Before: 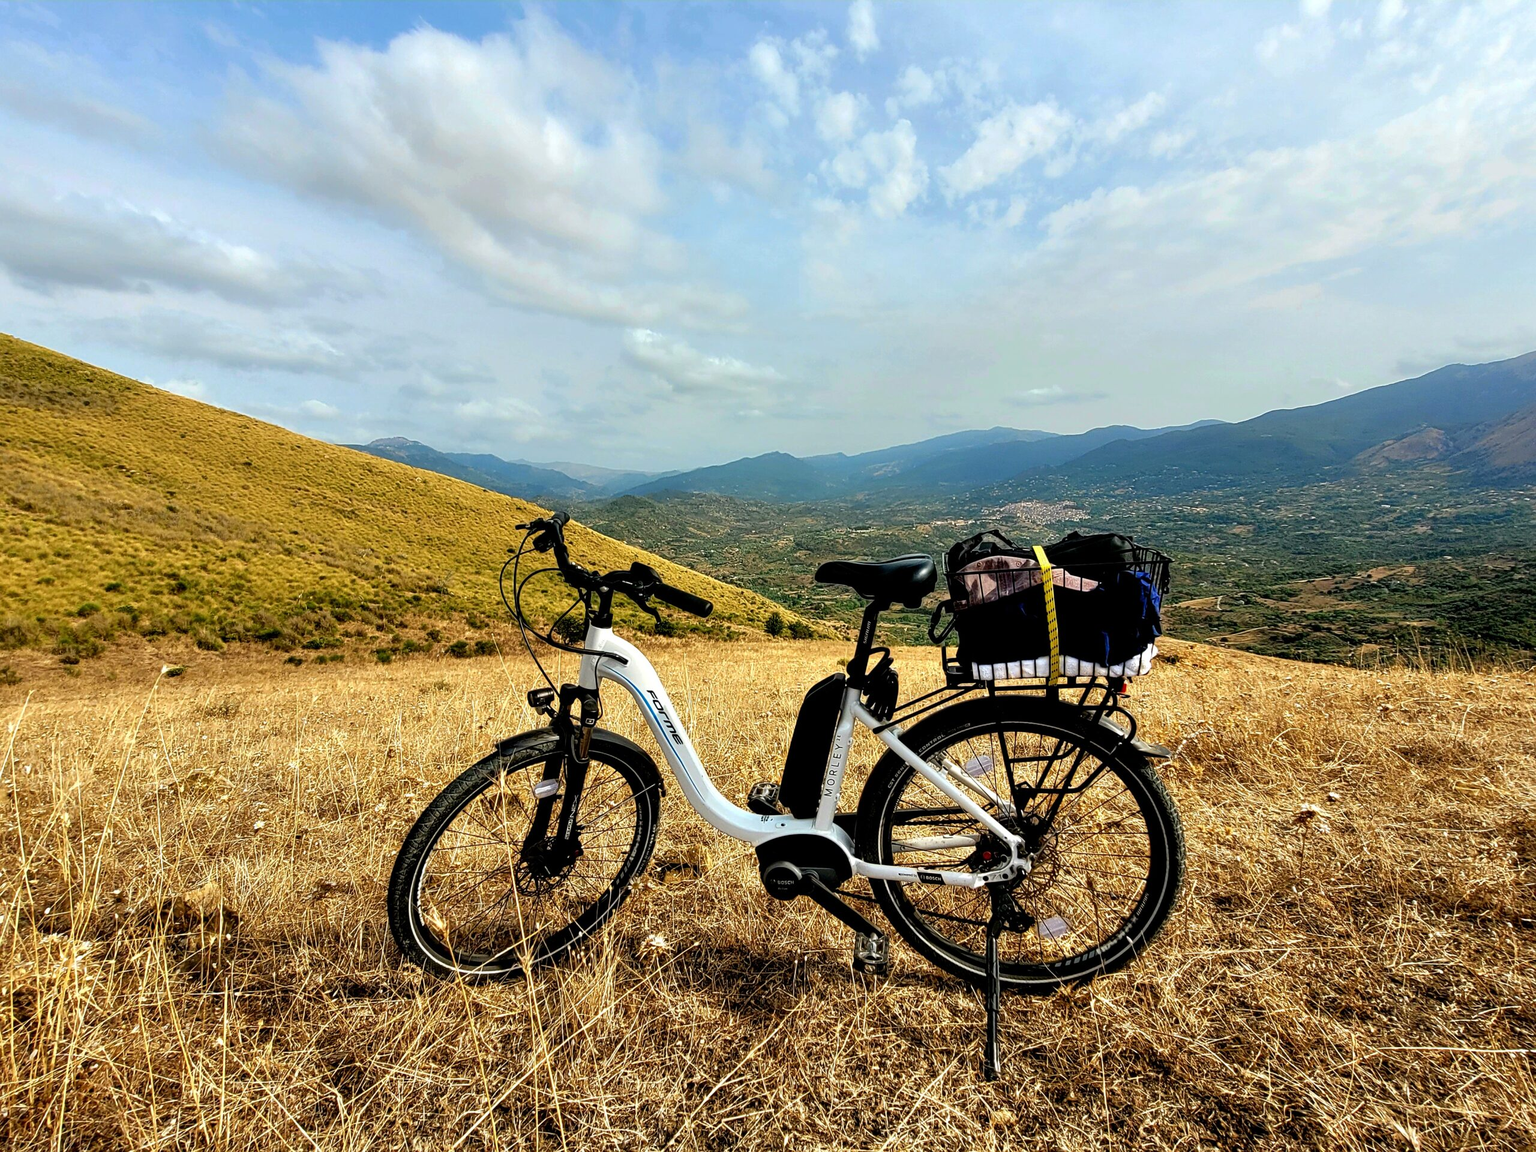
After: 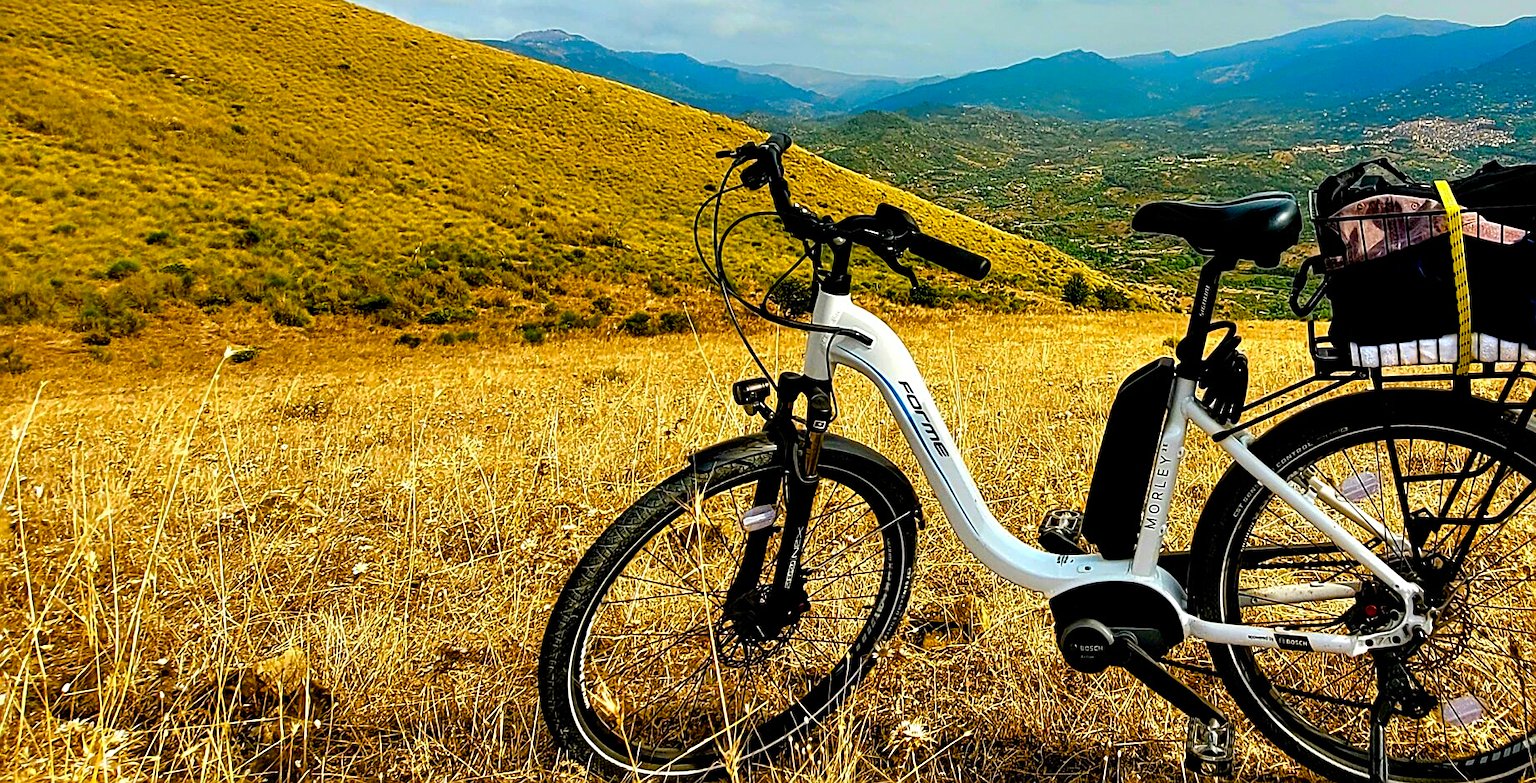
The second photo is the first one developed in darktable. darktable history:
color balance rgb: shadows lift › chroma 0.808%, shadows lift › hue 112.84°, perceptual saturation grading › global saturation 40.252%, perceptual saturation grading › highlights -25.745%, perceptual saturation grading › mid-tones 35.639%, perceptual saturation grading › shadows 34.84%, global vibrance 20%
sharpen: on, module defaults
crop: top 36.128%, right 27.988%, bottom 14.898%
contrast brightness saturation: saturation 0.1
